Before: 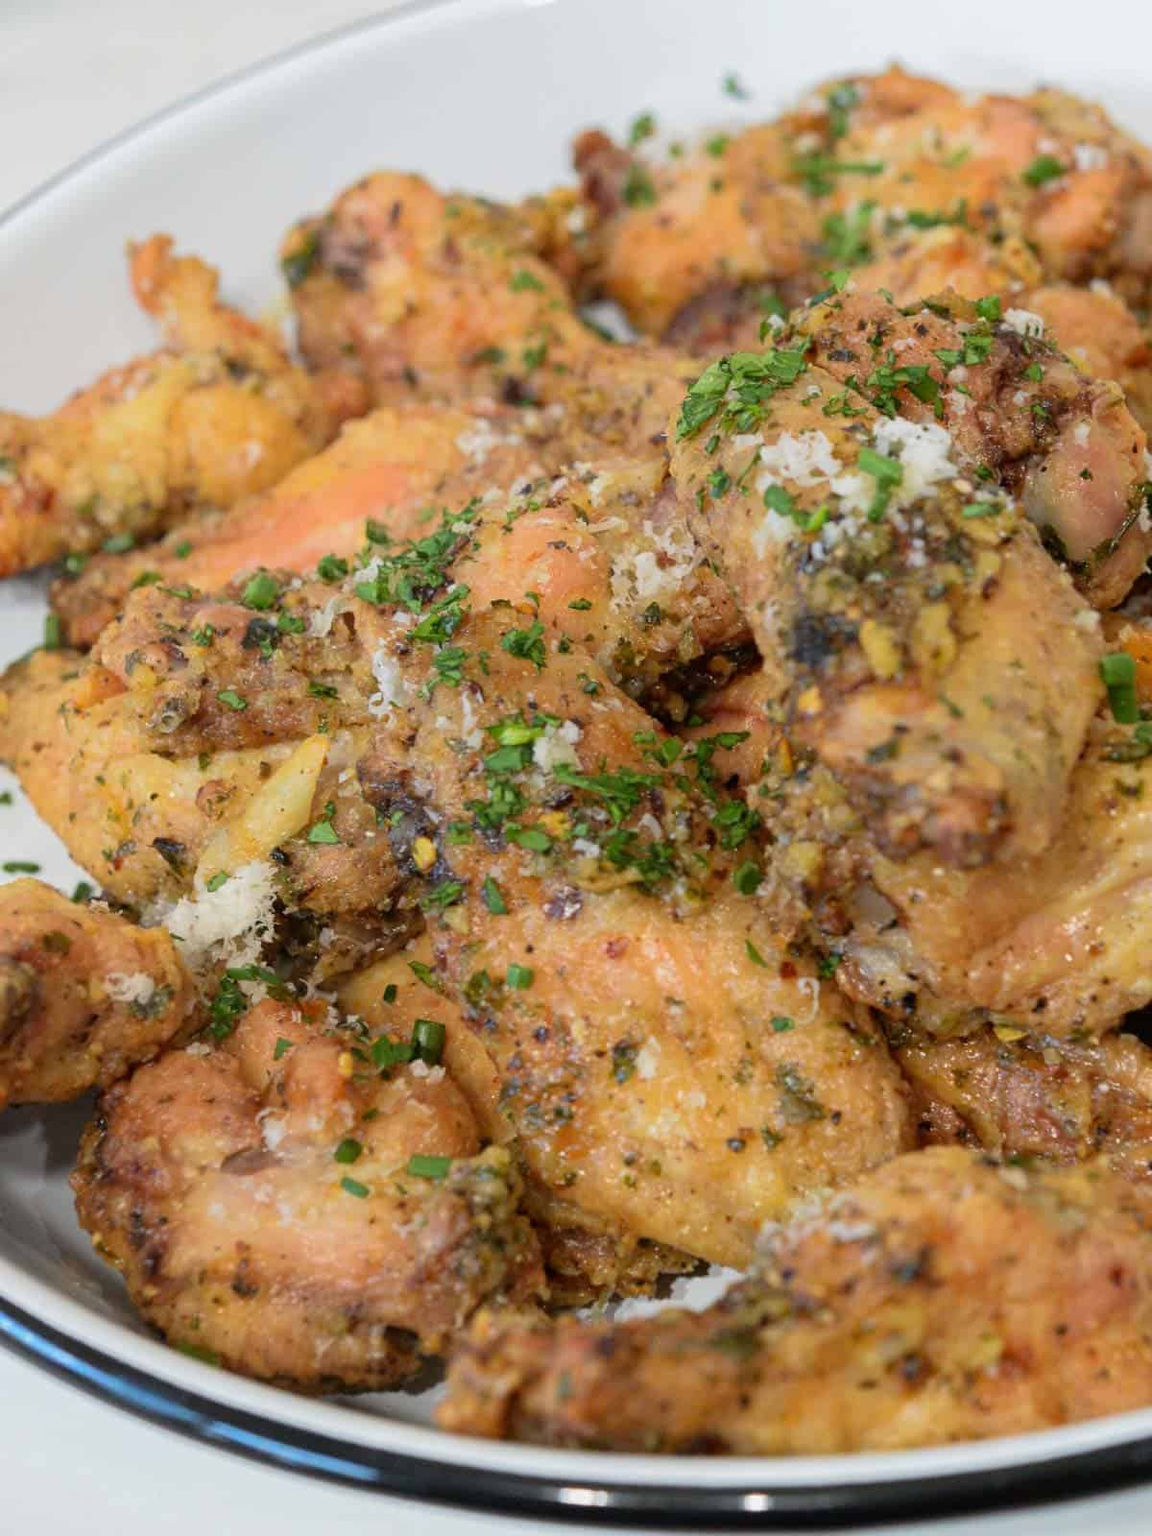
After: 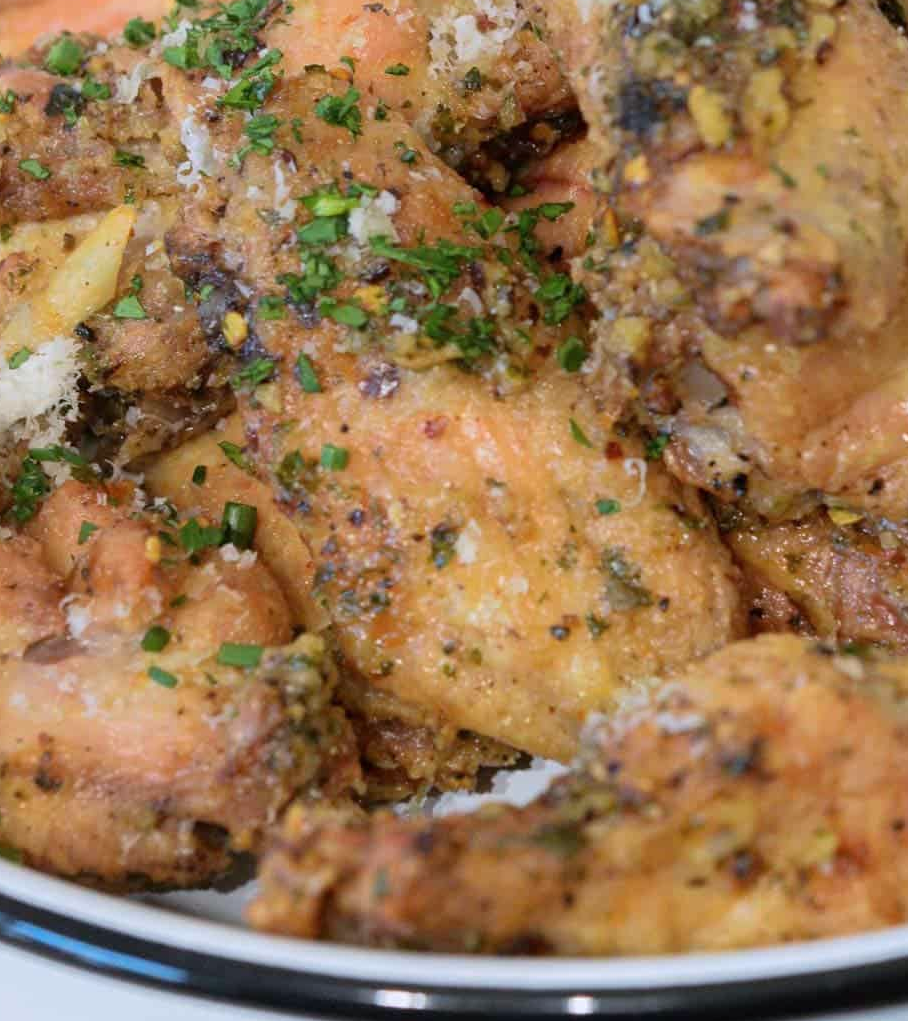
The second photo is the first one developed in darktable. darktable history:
color zones: curves: ch0 [(0, 0.5) (0.143, 0.5) (0.286, 0.5) (0.429, 0.5) (0.571, 0.5) (0.714, 0.476) (0.857, 0.5) (1, 0.5)]; ch2 [(0, 0.5) (0.143, 0.5) (0.286, 0.5) (0.429, 0.5) (0.571, 0.5) (0.714, 0.487) (0.857, 0.5) (1, 0.5)]
crop and rotate: left 17.299%, top 35.115%, right 7.015%, bottom 1.024%
color calibration: illuminant as shot in camera, x 0.358, y 0.373, temperature 4628.91 K
